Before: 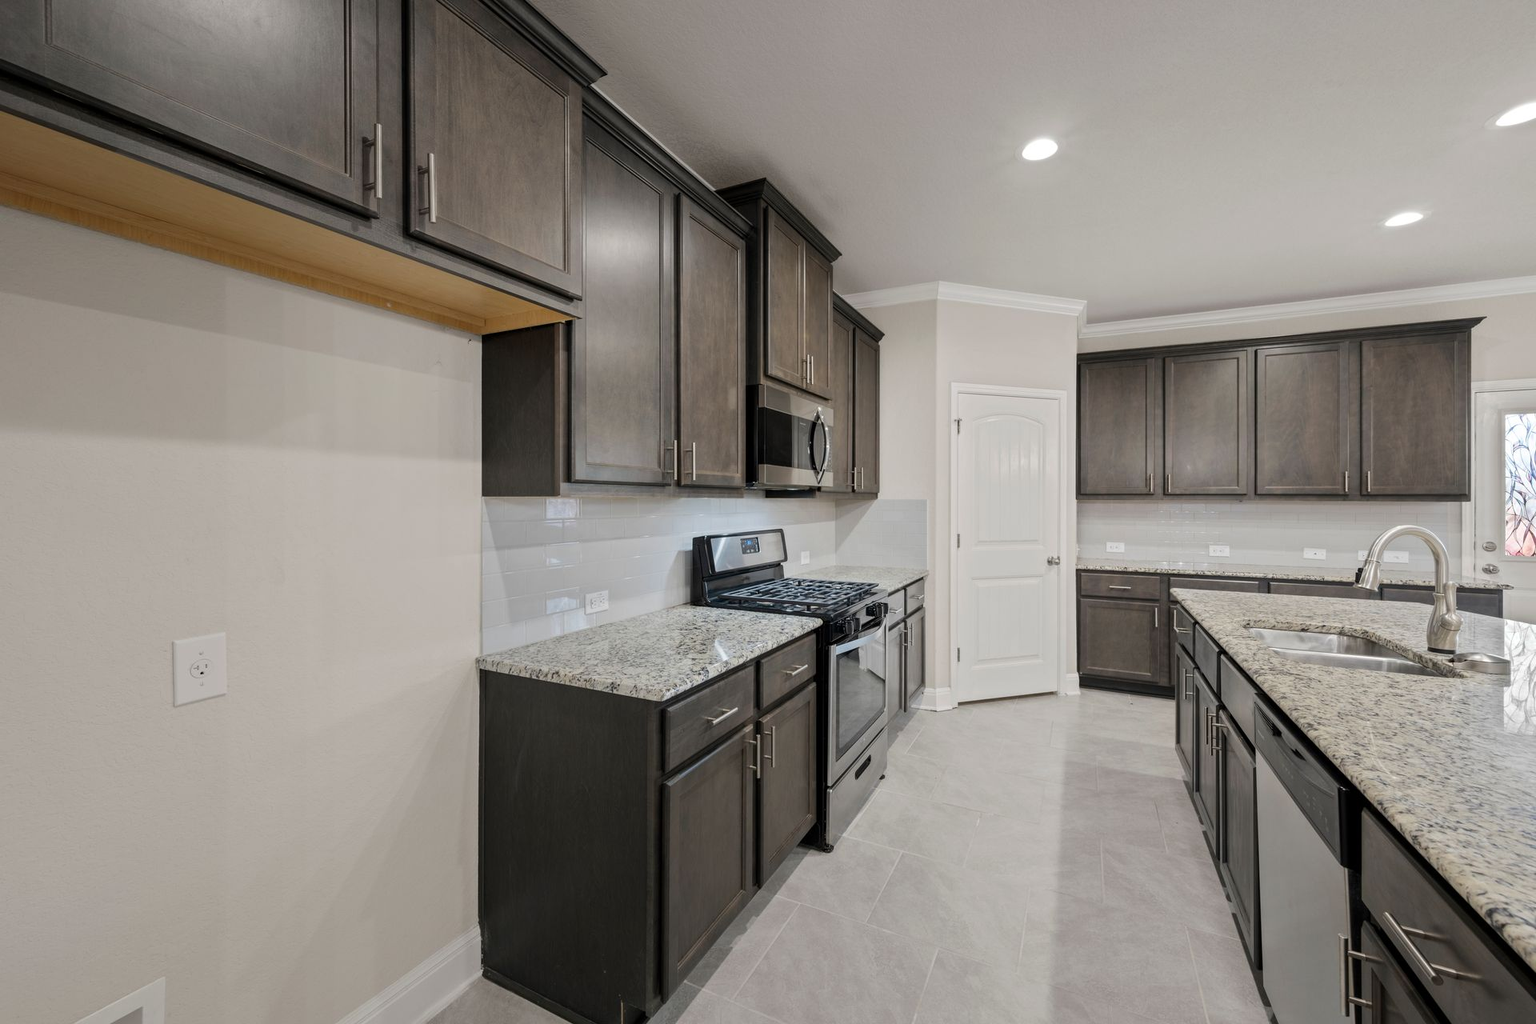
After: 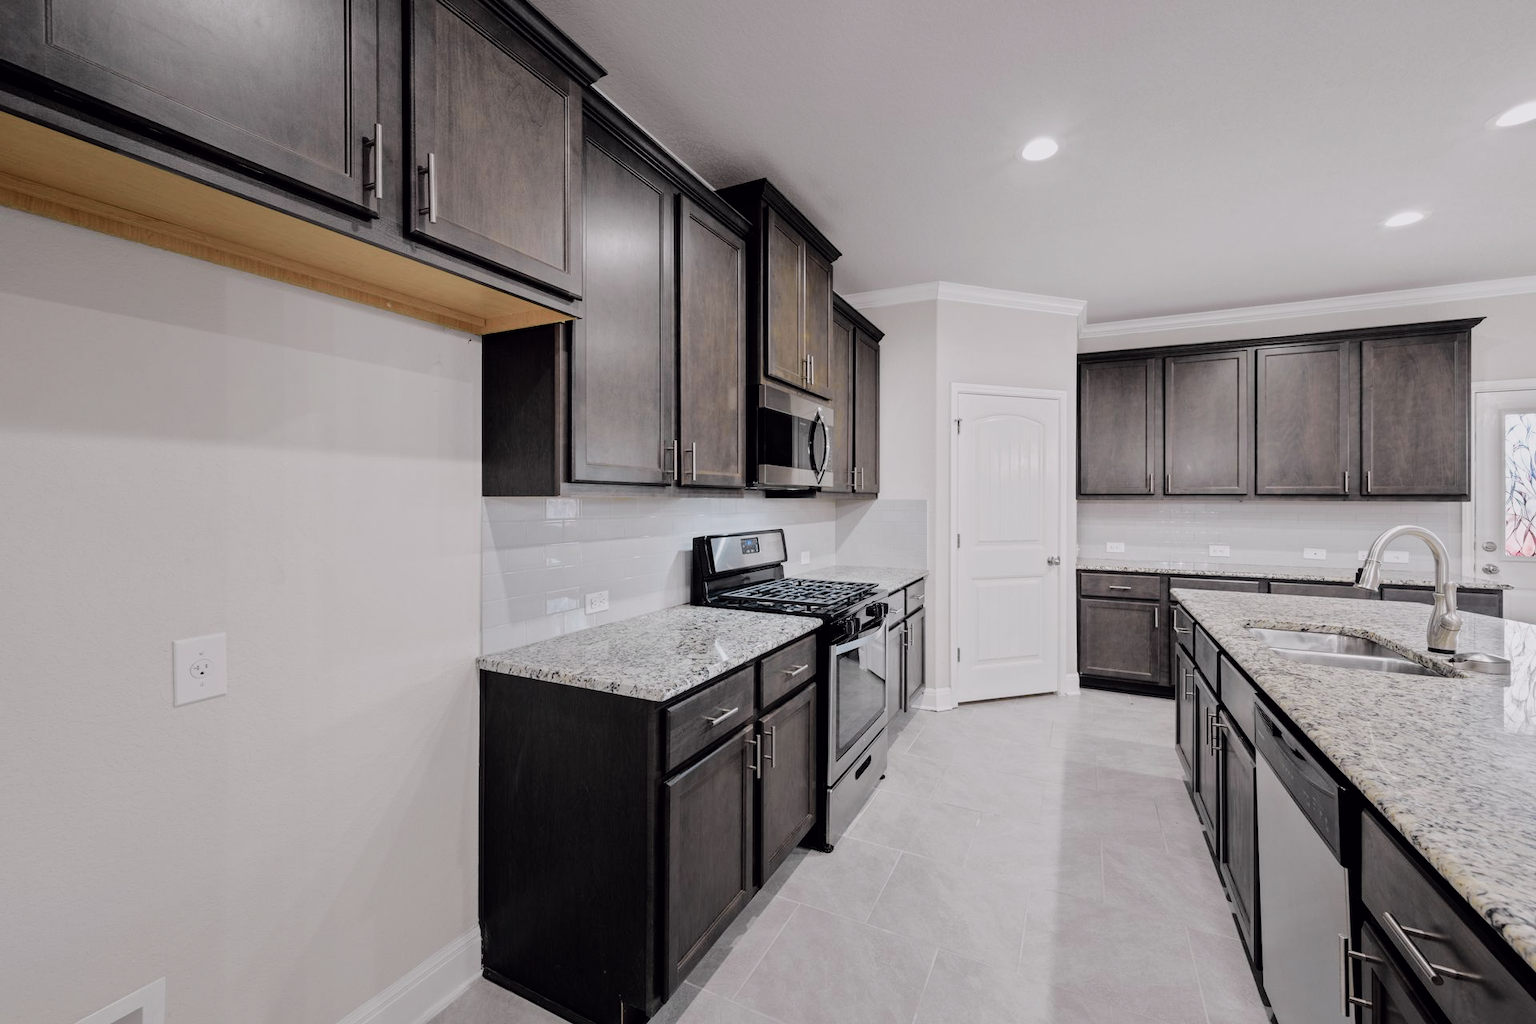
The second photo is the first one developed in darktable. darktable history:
filmic rgb: black relative exposure -6.98 EV, white relative exposure 5.63 EV, hardness 2.86
tone curve: curves: ch0 [(0, 0) (0.105, 0.08) (0.195, 0.18) (0.283, 0.288) (0.384, 0.419) (0.485, 0.531) (0.638, 0.69) (0.795, 0.879) (1, 0.977)]; ch1 [(0, 0) (0.161, 0.092) (0.35, 0.33) (0.379, 0.401) (0.456, 0.469) (0.498, 0.503) (0.531, 0.537) (0.596, 0.621) (0.635, 0.655) (1, 1)]; ch2 [(0, 0) (0.371, 0.362) (0.437, 0.437) (0.483, 0.484) (0.53, 0.515) (0.56, 0.58) (0.622, 0.606) (1, 1)], color space Lab, independent channels, preserve colors none
